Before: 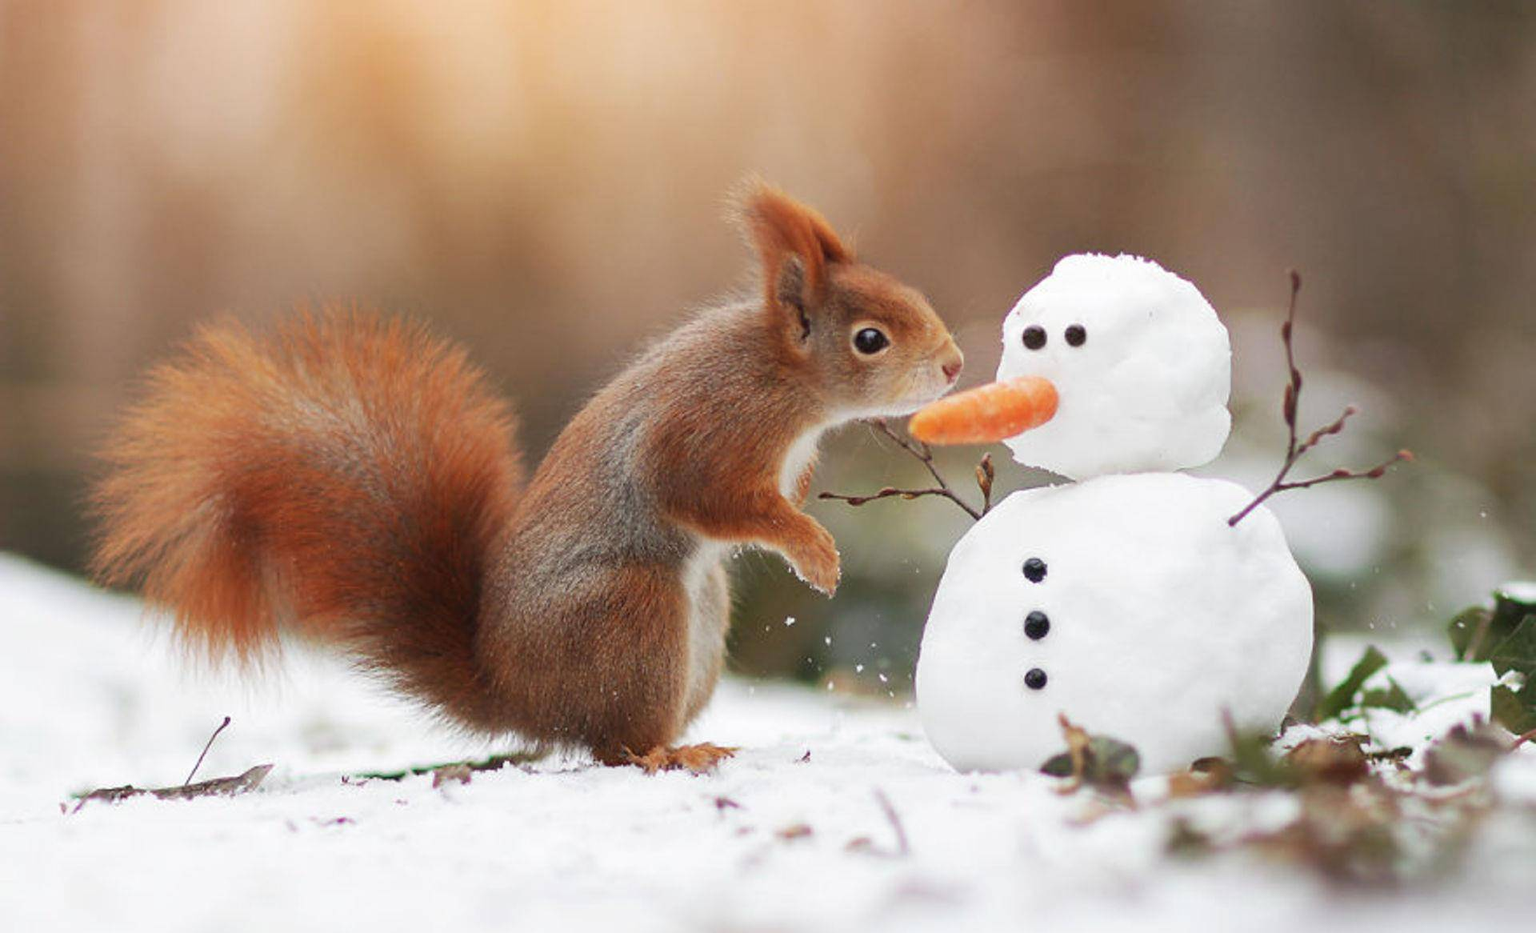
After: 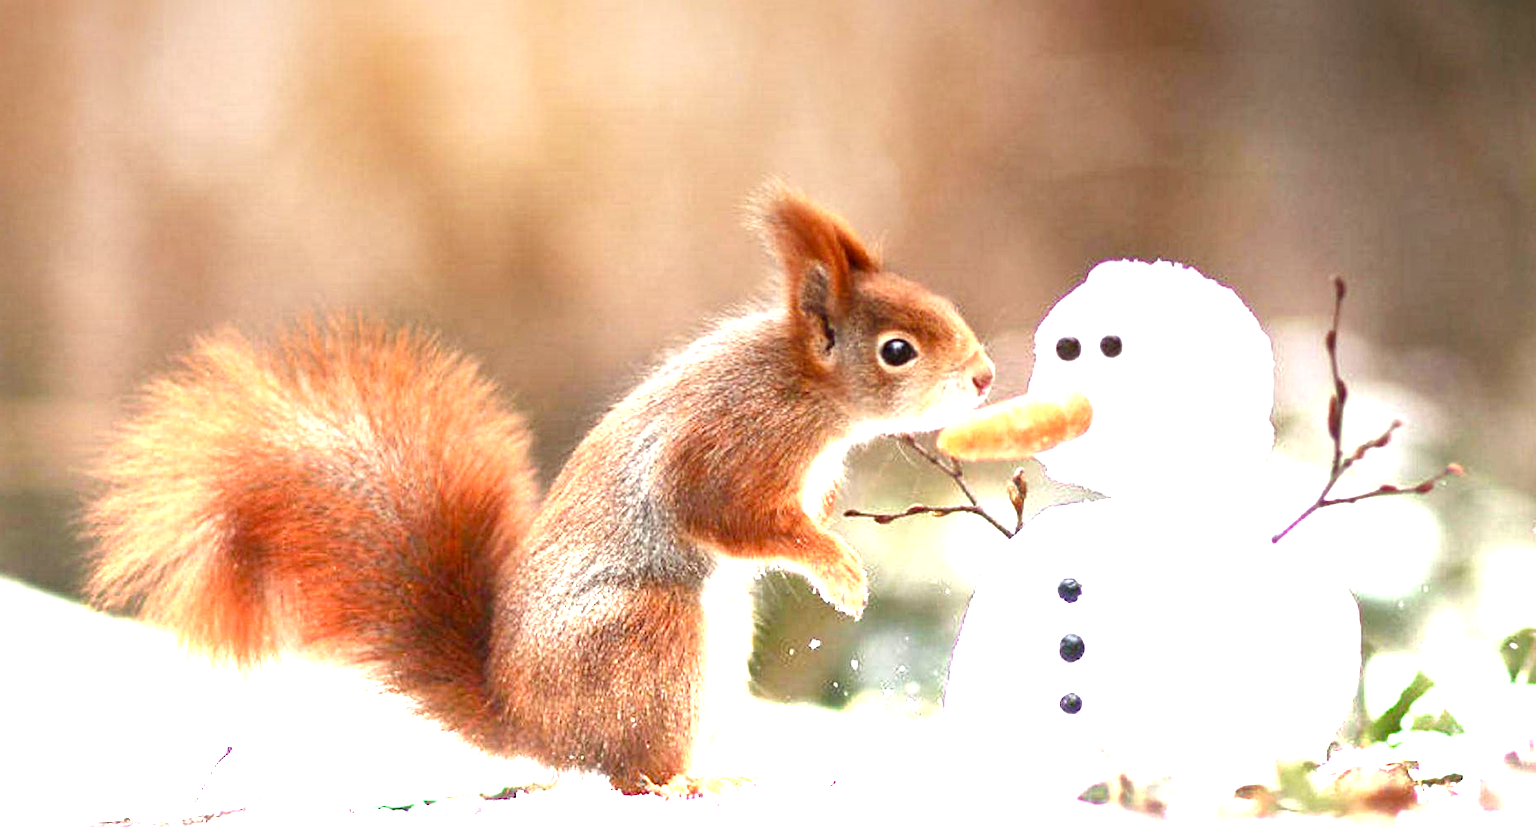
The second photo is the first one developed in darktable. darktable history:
graduated density: density -3.9 EV
color balance rgb: perceptual saturation grading › global saturation 20%, perceptual saturation grading › highlights -25%, perceptual saturation grading › shadows 25%
levels: levels [0.016, 0.484, 0.953]
crop and rotate: angle 0.2°, left 0.275%, right 3.127%, bottom 14.18%
local contrast: mode bilateral grid, contrast 25, coarseness 60, detail 151%, midtone range 0.2
